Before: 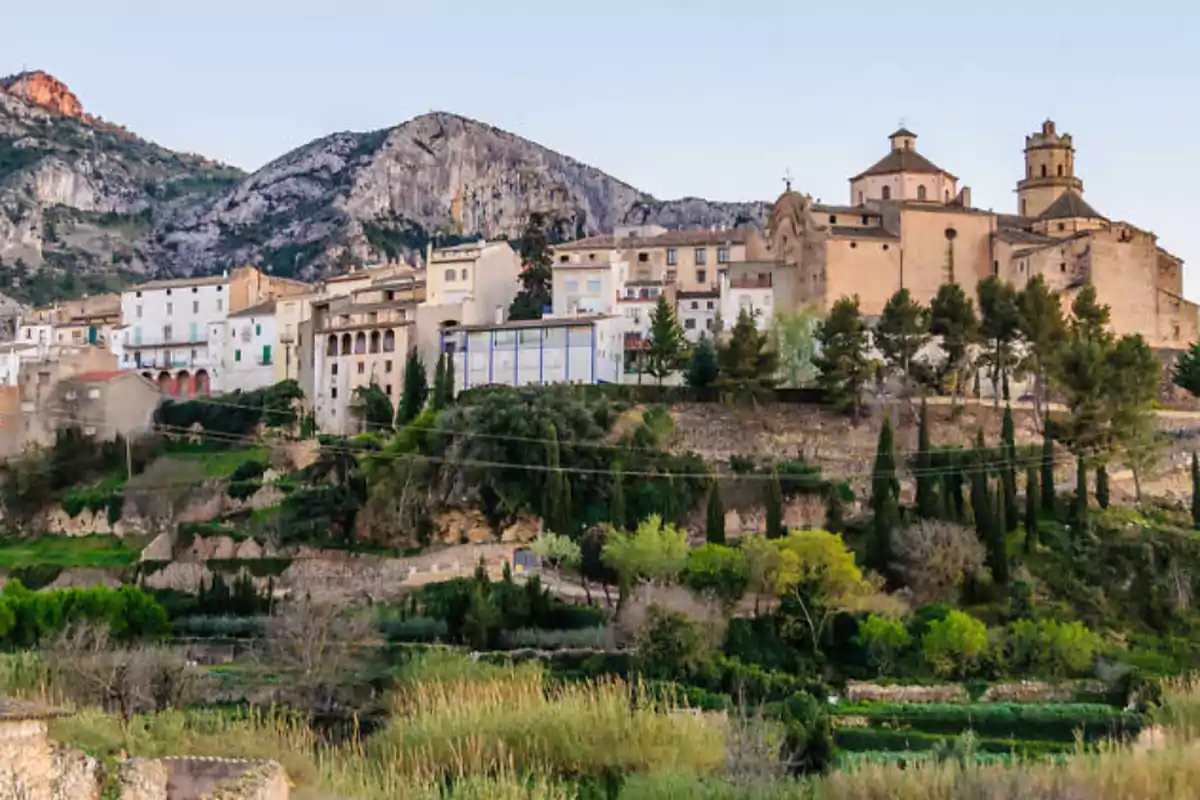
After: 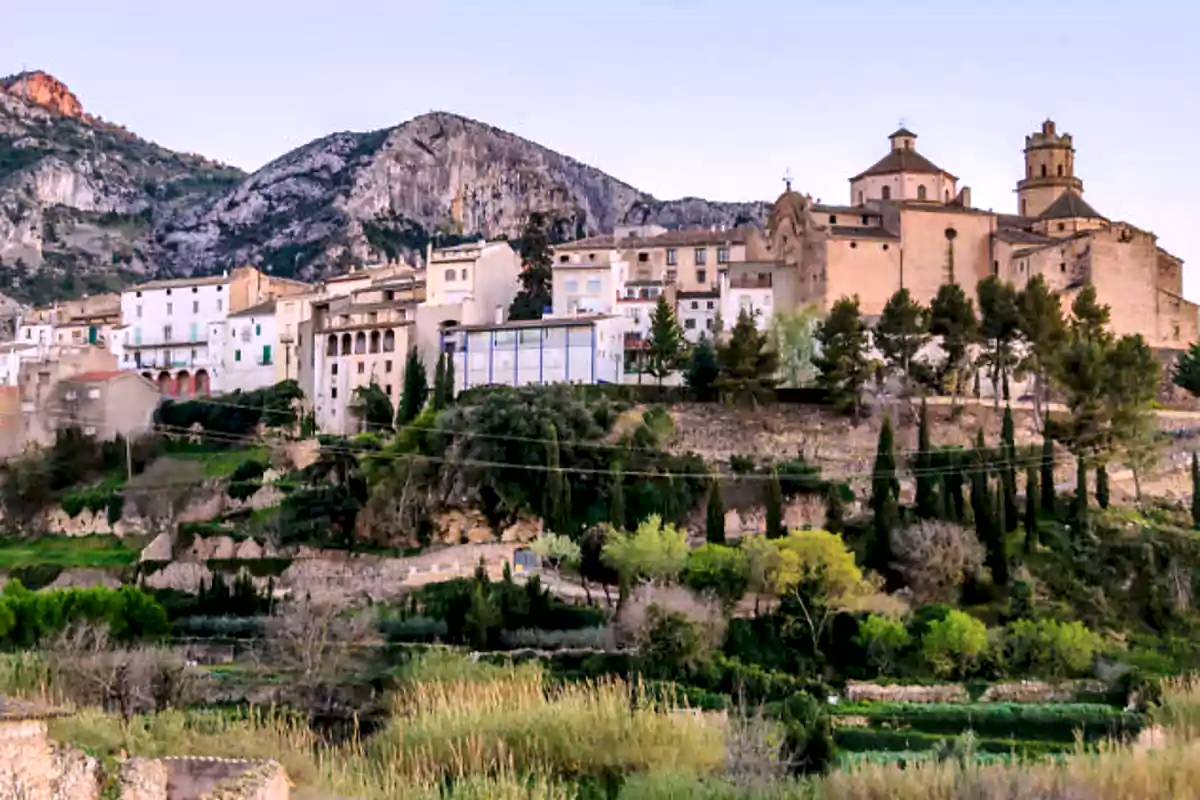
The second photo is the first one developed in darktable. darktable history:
local contrast: mode bilateral grid, contrast 100, coarseness 100, detail 165%, midtone range 0.2
white balance: red 1.05, blue 1.072
